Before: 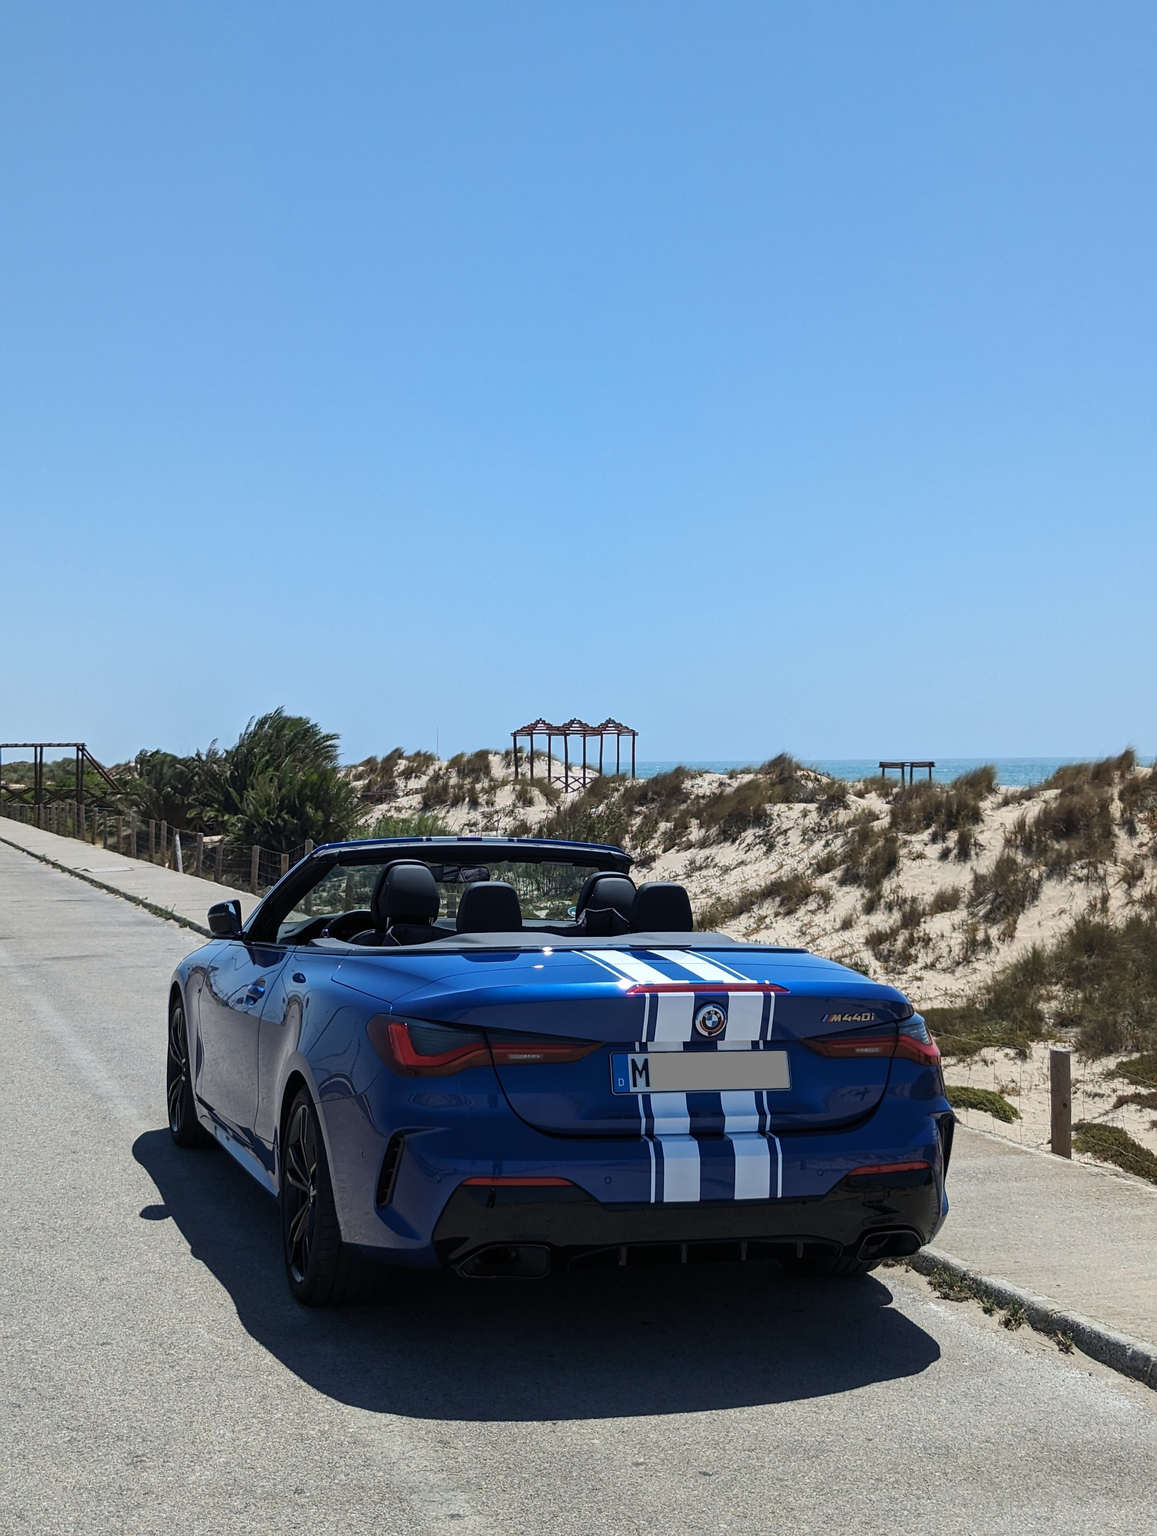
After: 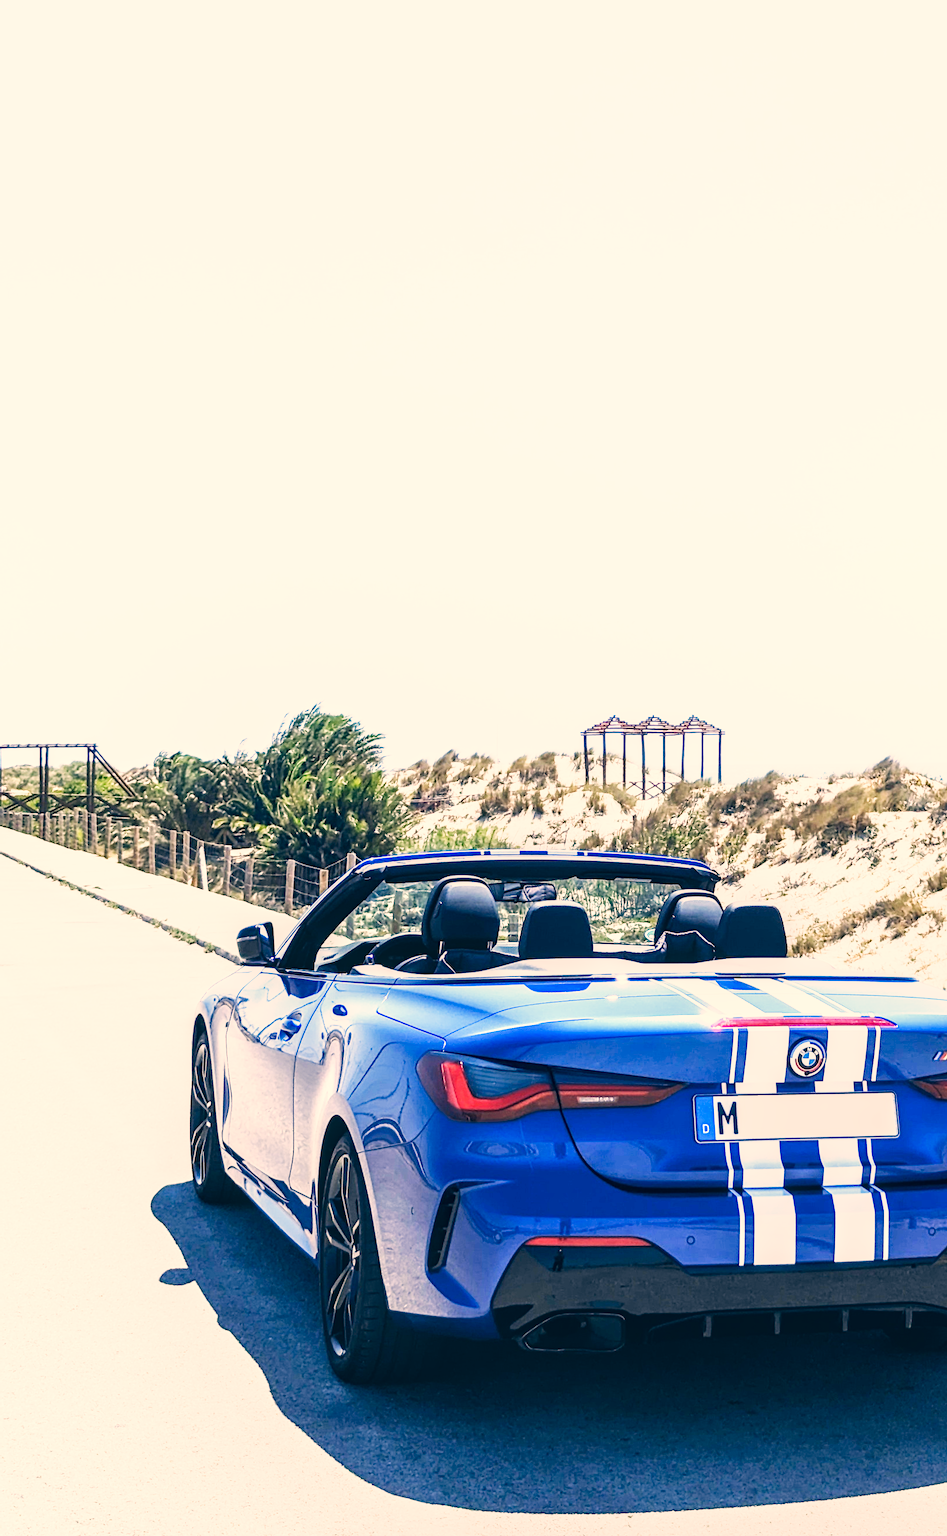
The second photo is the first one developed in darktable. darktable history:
local contrast: on, module defaults
exposure: black level correction 0, exposure 1.45 EV, compensate exposure bias true, compensate highlight preservation false
base curve: curves: ch0 [(0, 0) (0.007, 0.004) (0.027, 0.03) (0.046, 0.07) (0.207, 0.54) (0.442, 0.872) (0.673, 0.972) (1, 1)], preserve colors none
crop: top 5.803%, right 27.864%, bottom 5.804%
color correction: highlights a* 10.32, highlights b* 14.66, shadows a* -9.59, shadows b* -15.02
